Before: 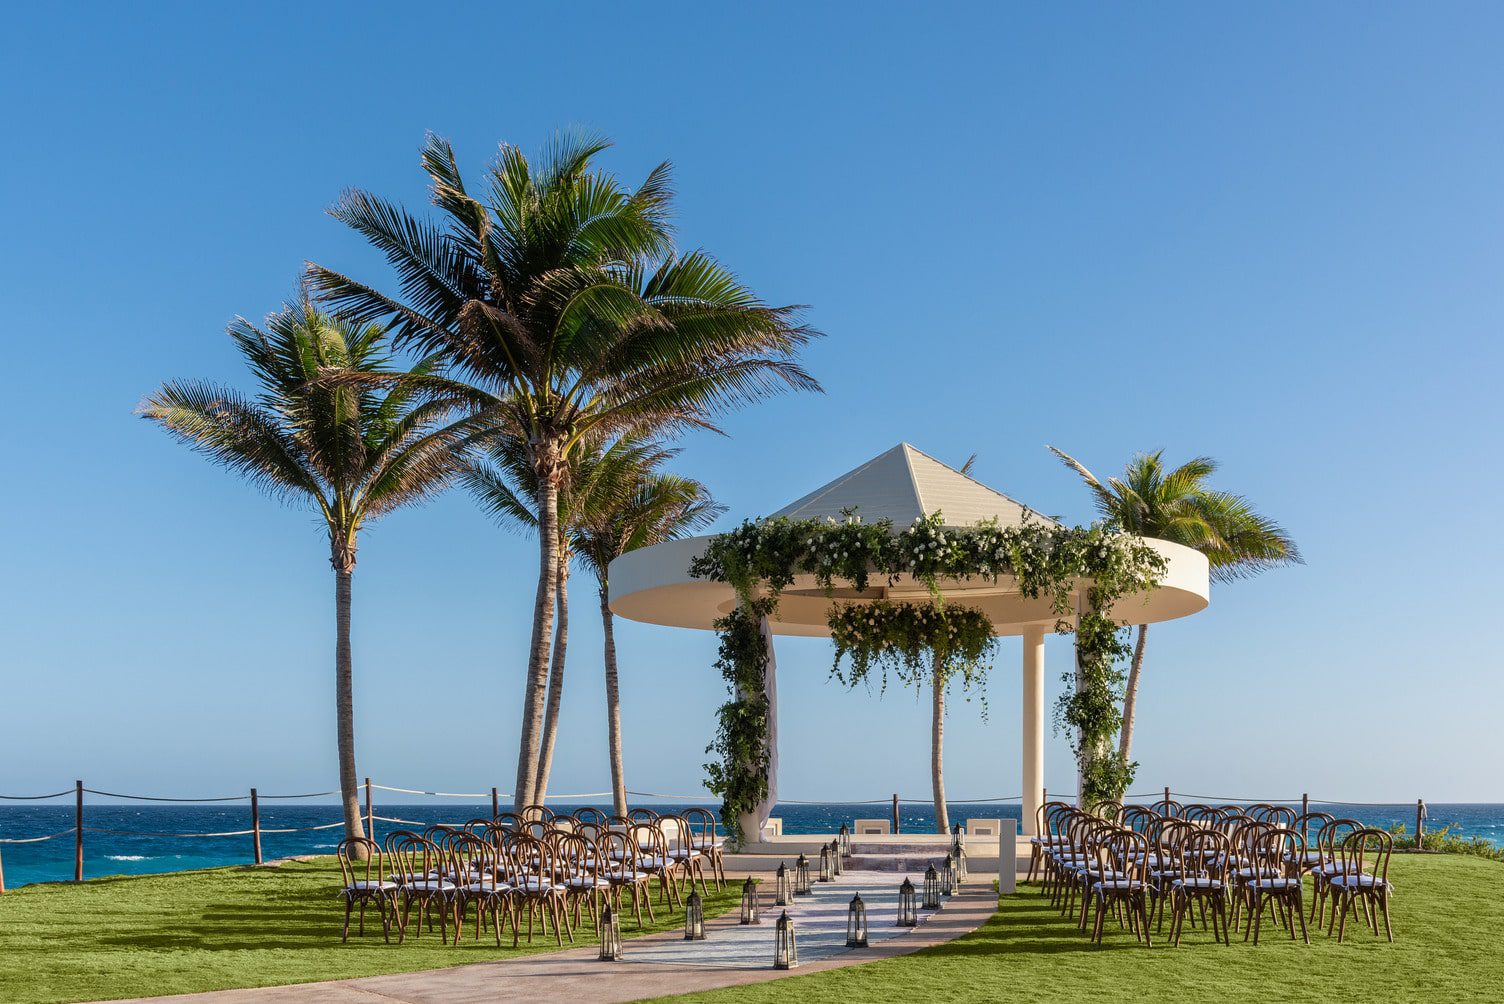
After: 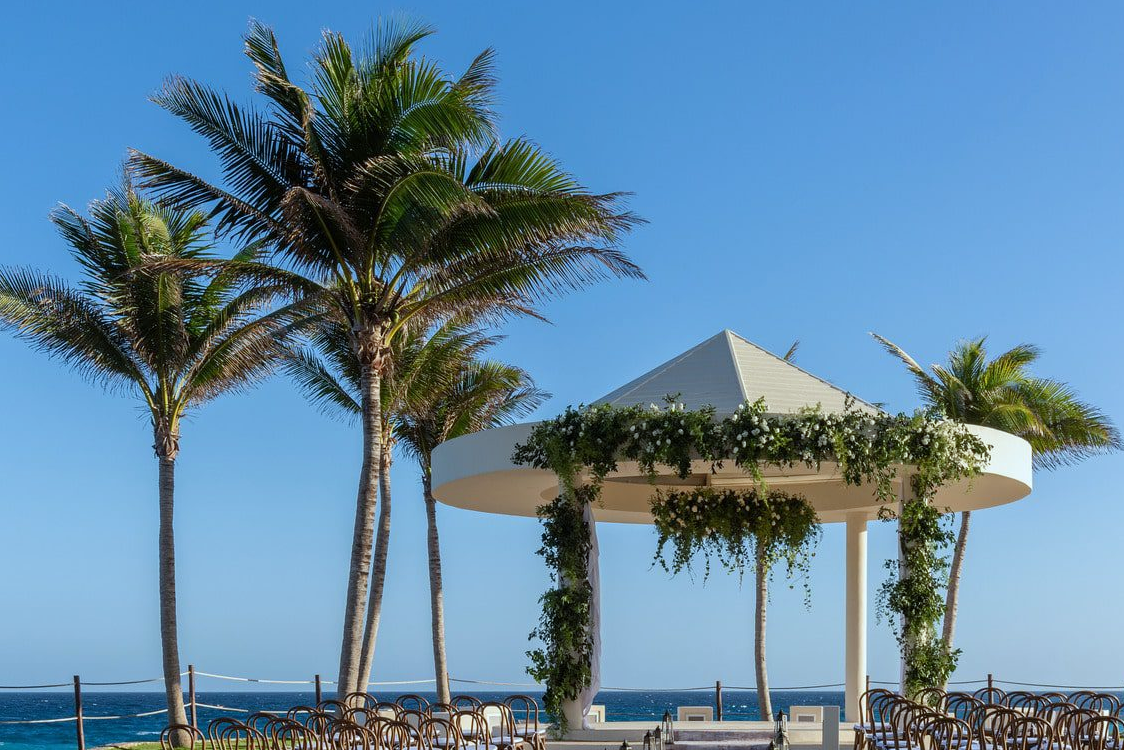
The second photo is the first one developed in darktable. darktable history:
crop and rotate: left 11.831%, top 11.346%, right 13.429%, bottom 13.899%
white balance: red 0.925, blue 1.046
